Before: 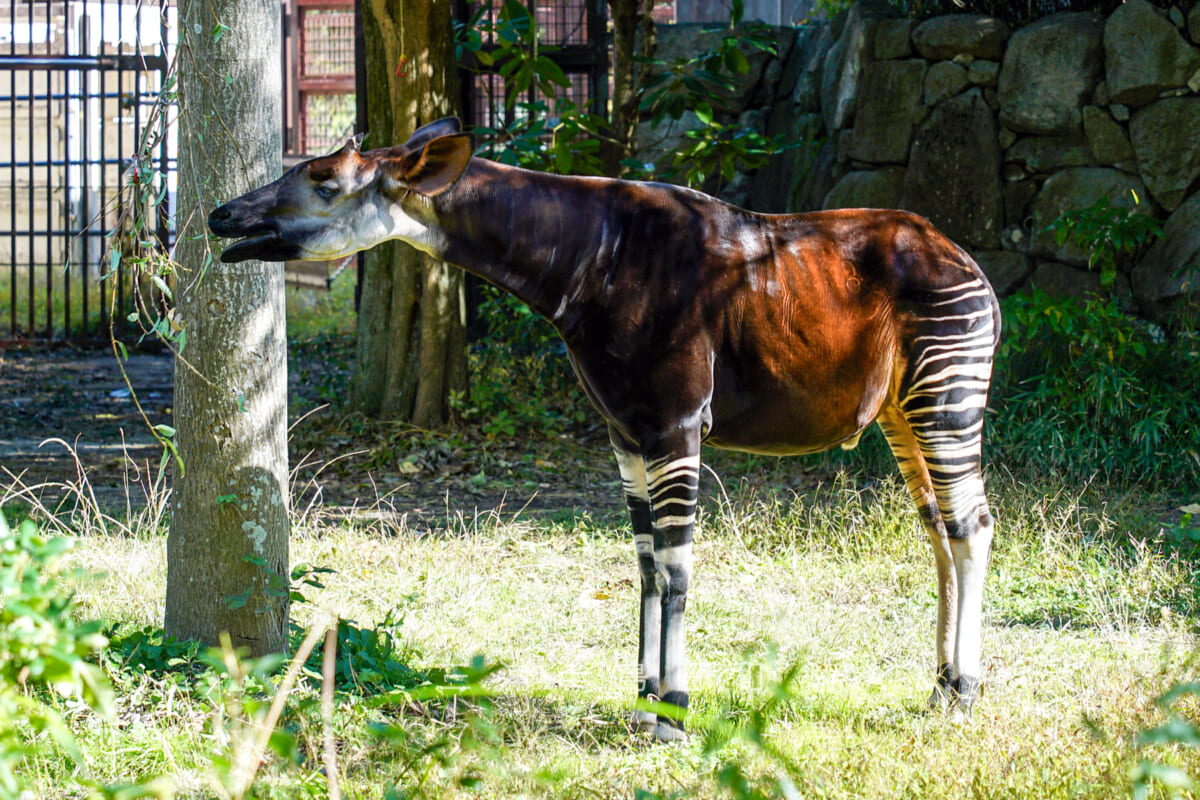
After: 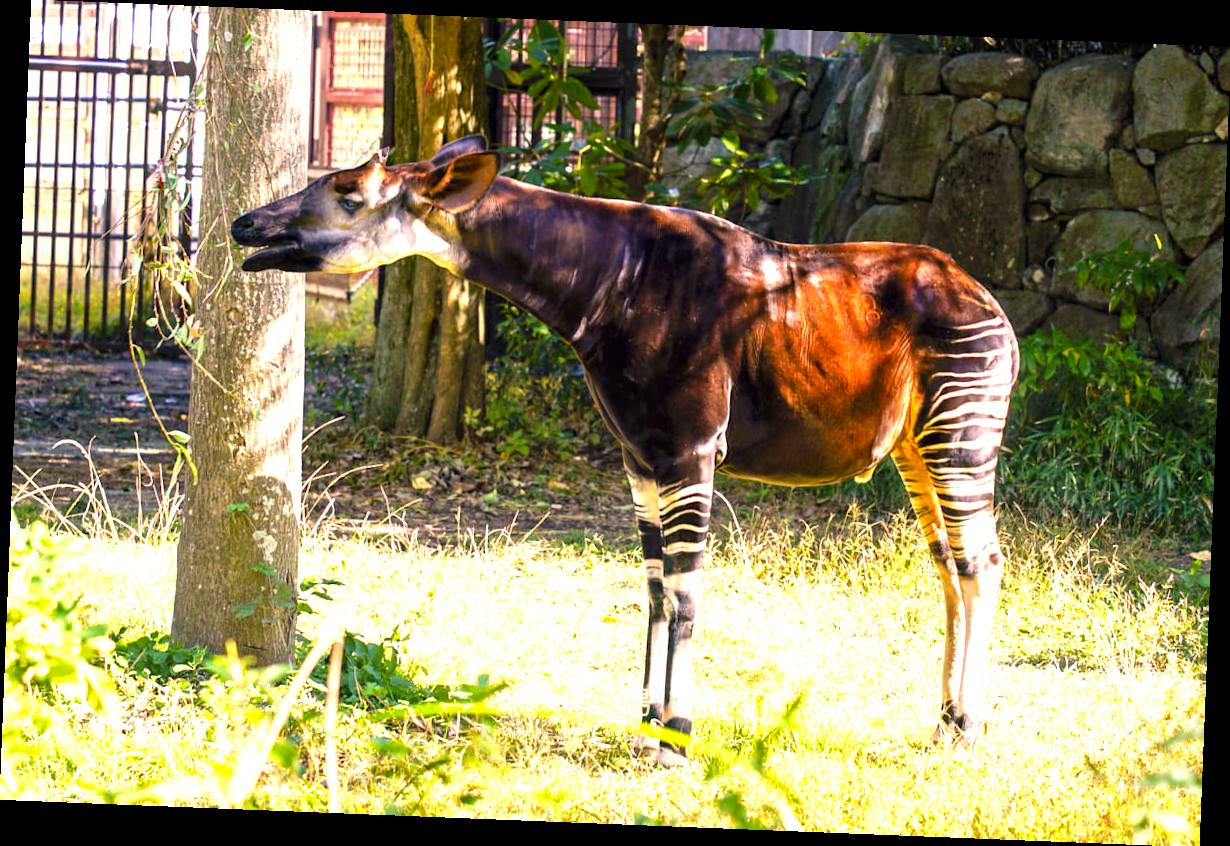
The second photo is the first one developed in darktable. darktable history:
velvia: strength 6%
rotate and perspective: rotation 2.27°, automatic cropping off
color correction: highlights a* 21.16, highlights b* 19.61
exposure: exposure 1.089 EV, compensate highlight preservation false
